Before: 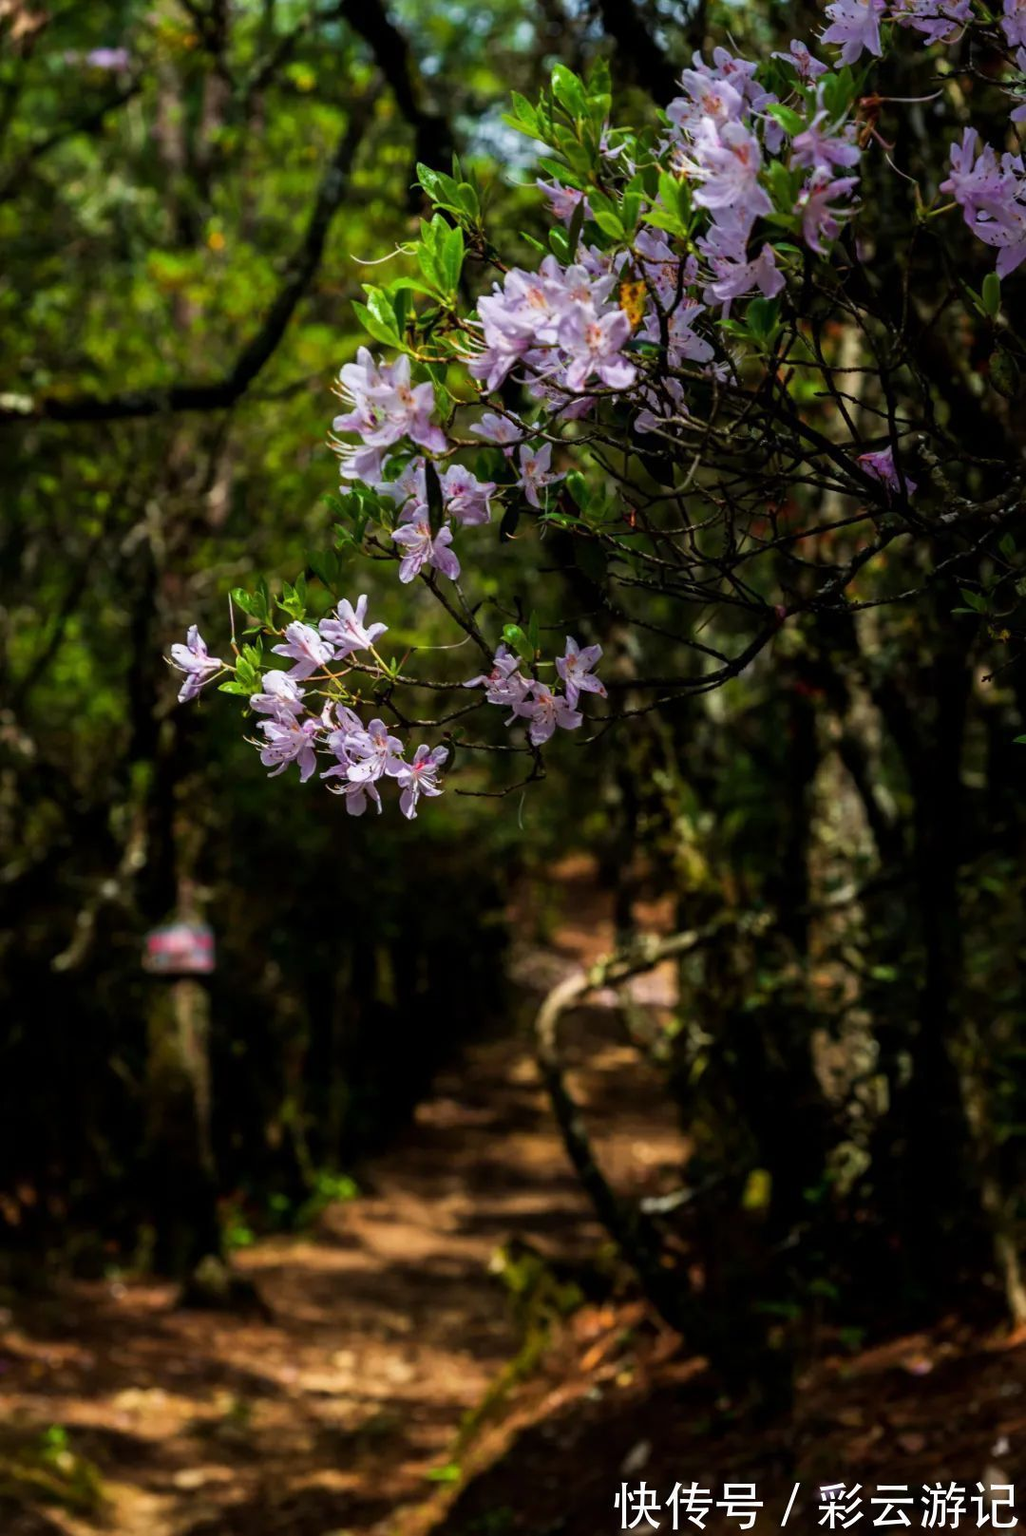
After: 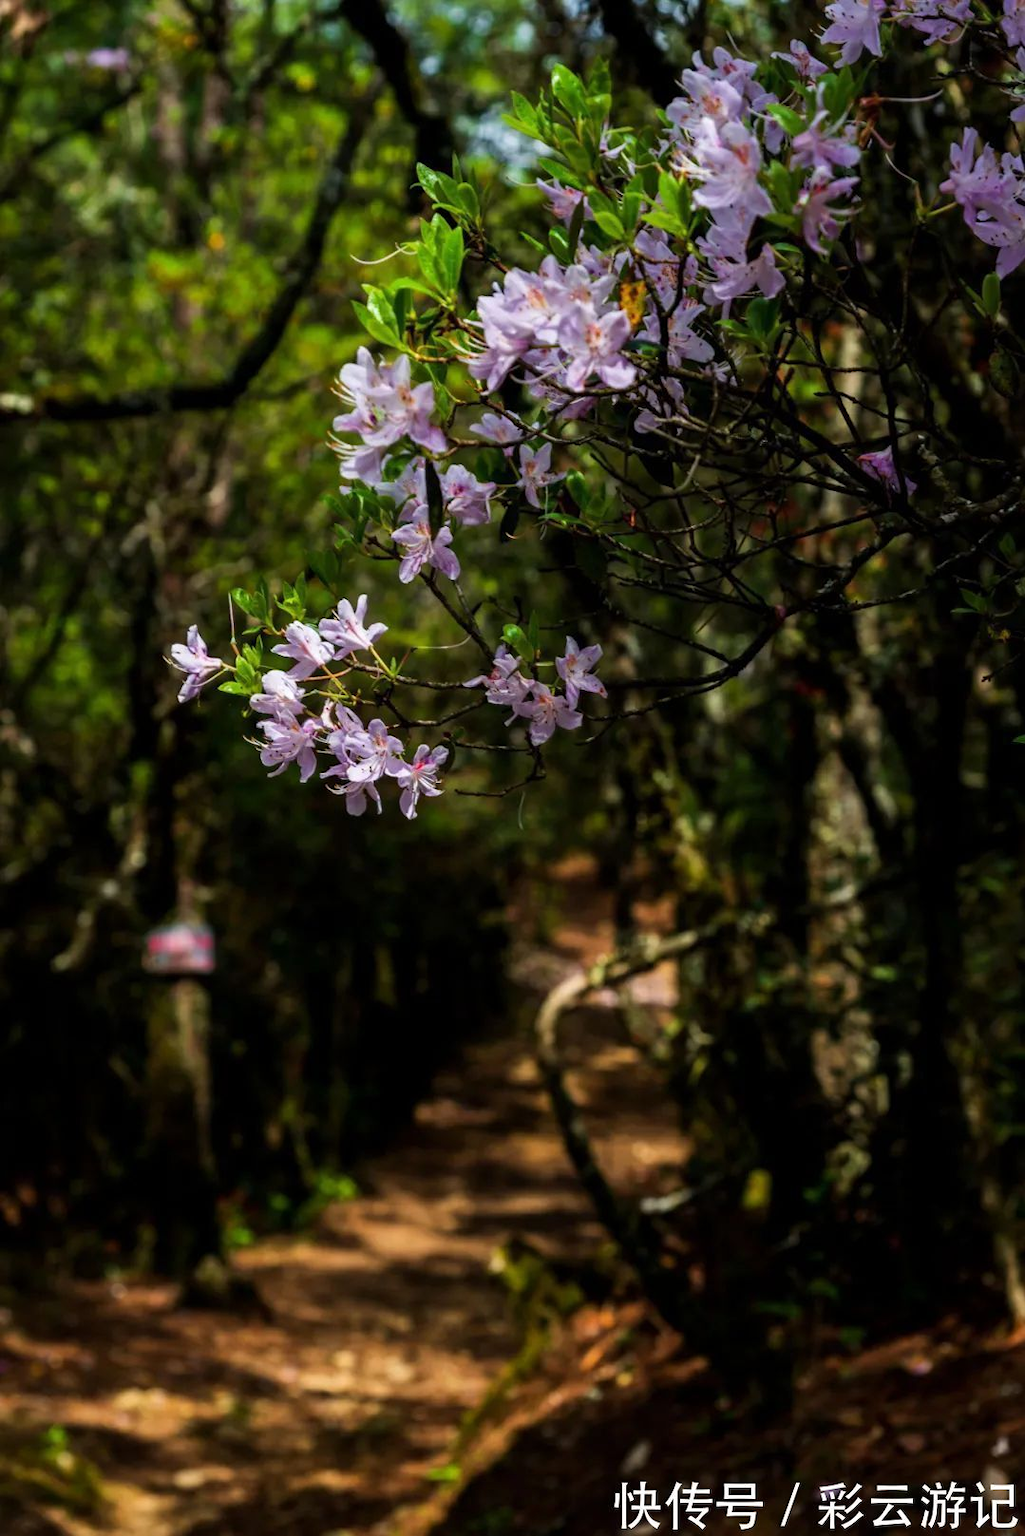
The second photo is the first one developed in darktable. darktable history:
tone equalizer: -7 EV 0.107 EV
